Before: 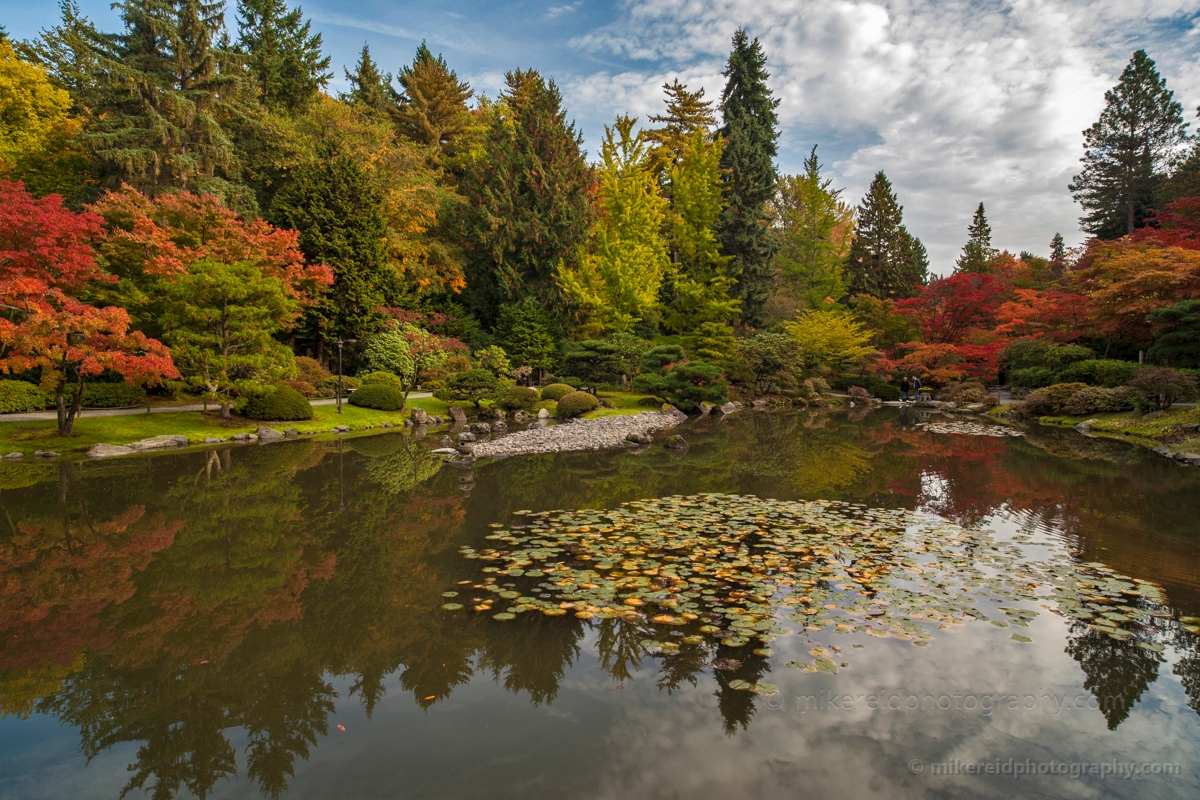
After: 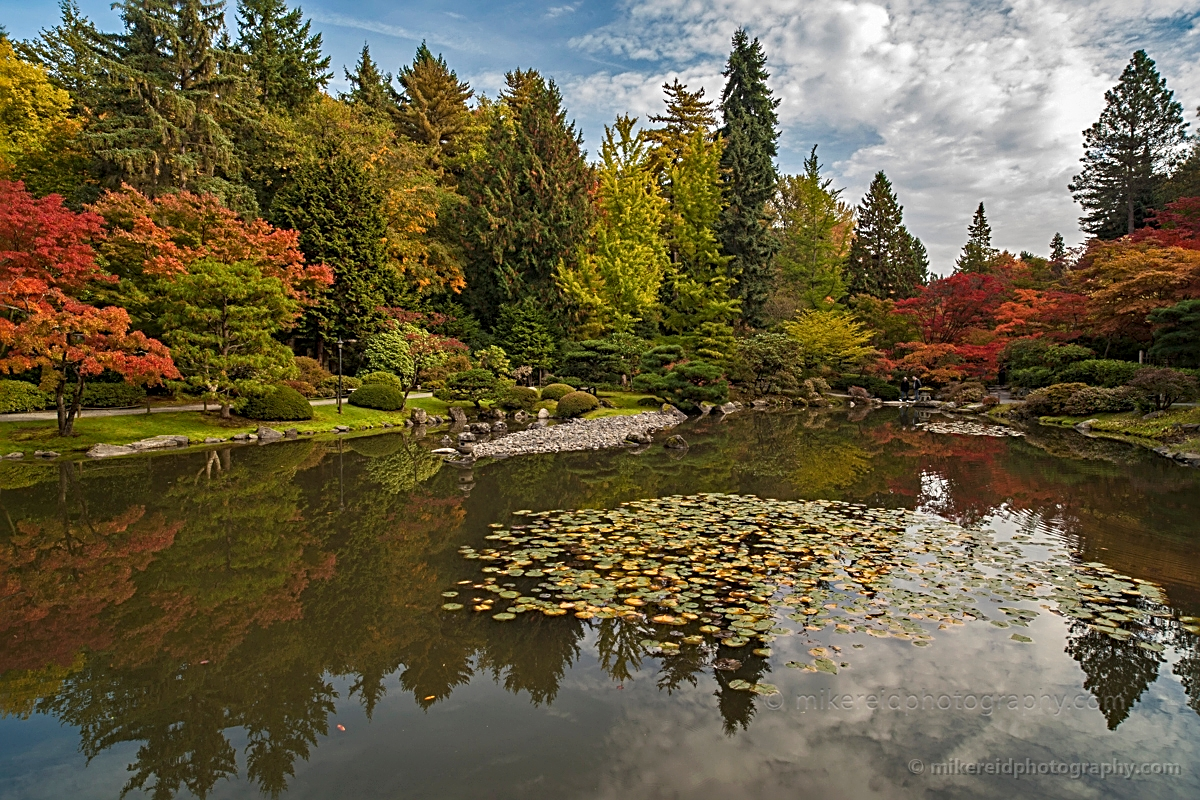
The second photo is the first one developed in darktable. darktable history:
color correction: highlights a* -0.1, highlights b* 0.085
sharpen: radius 2.805, amount 0.72
